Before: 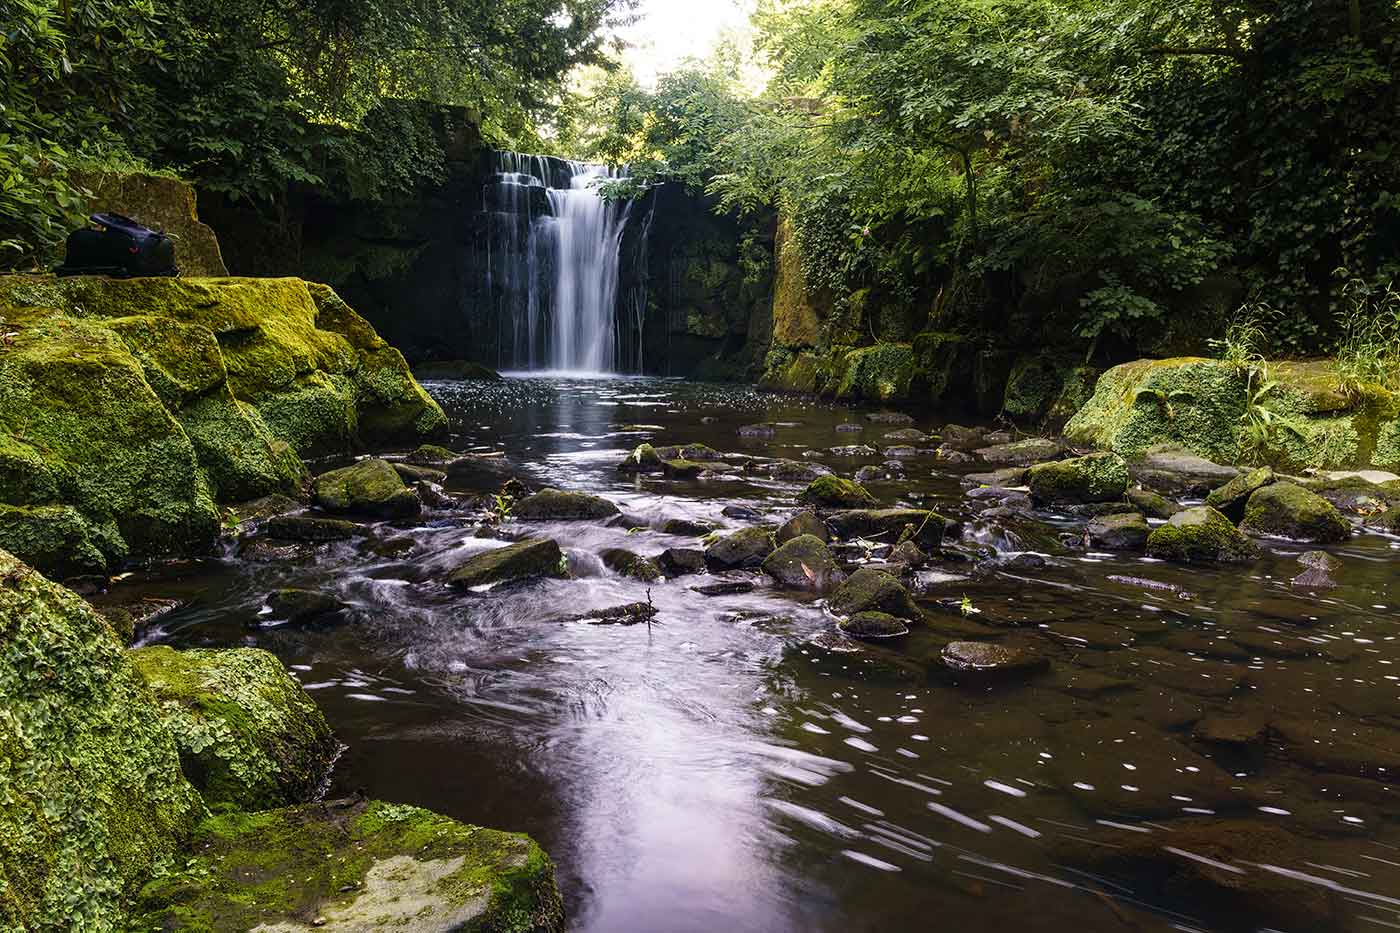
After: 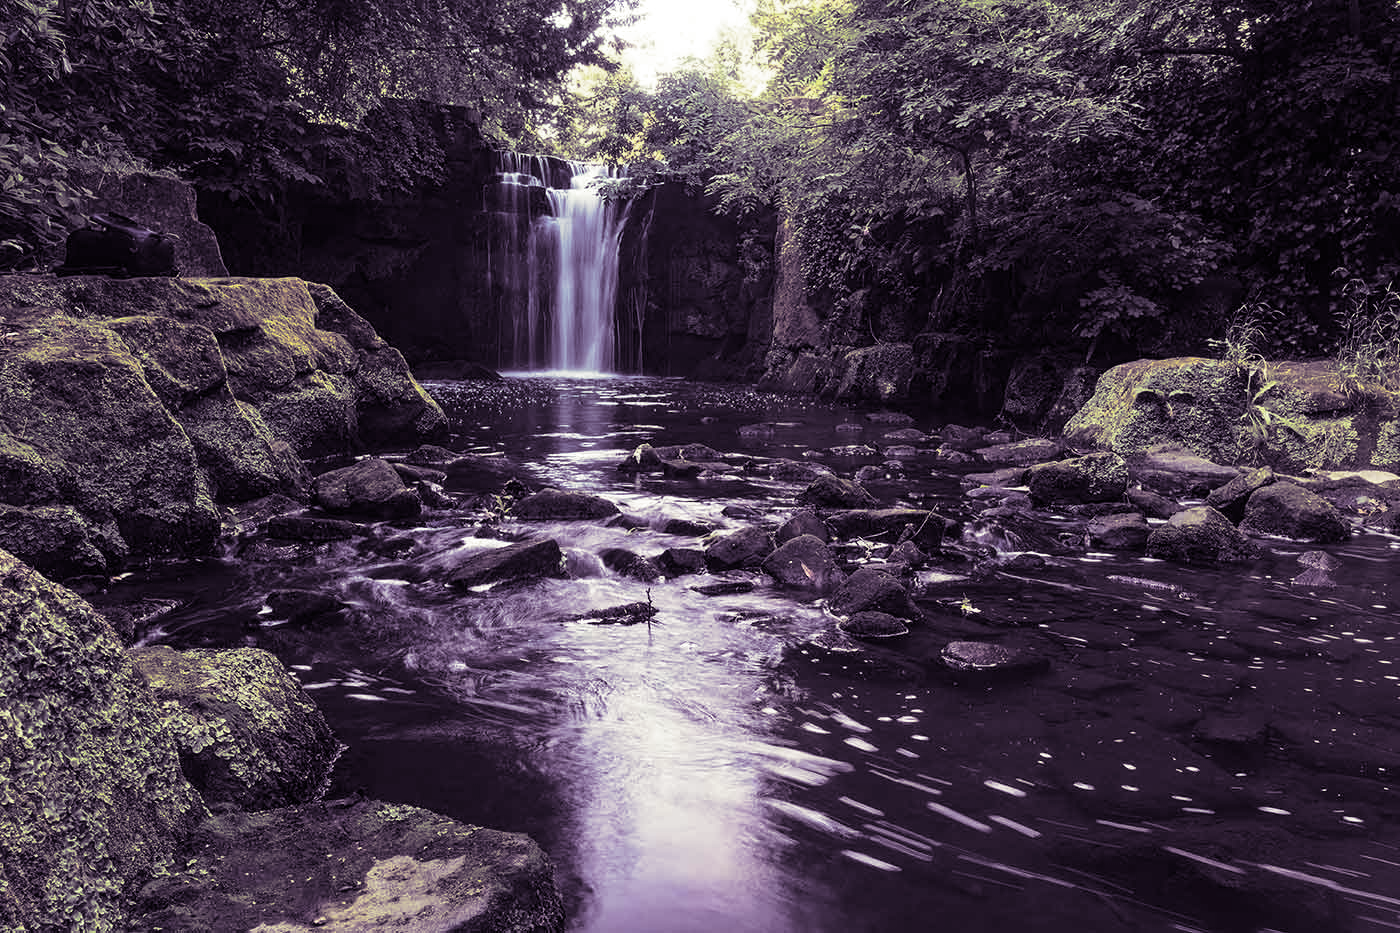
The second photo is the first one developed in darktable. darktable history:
color balance: mode lift, gamma, gain (sRGB)
split-toning: shadows › hue 266.4°, shadows › saturation 0.4, highlights › hue 61.2°, highlights › saturation 0.3, compress 0%
